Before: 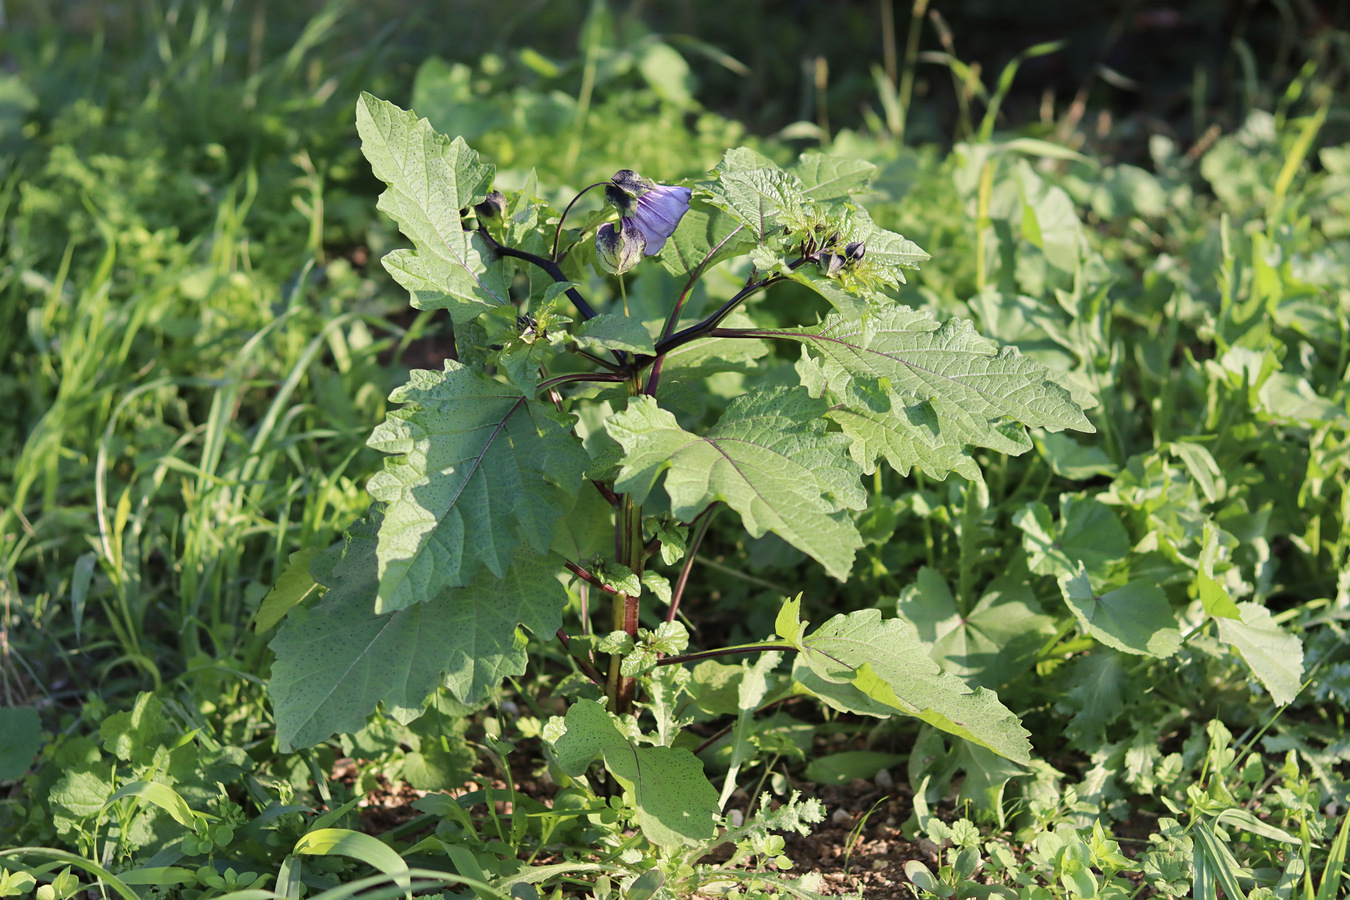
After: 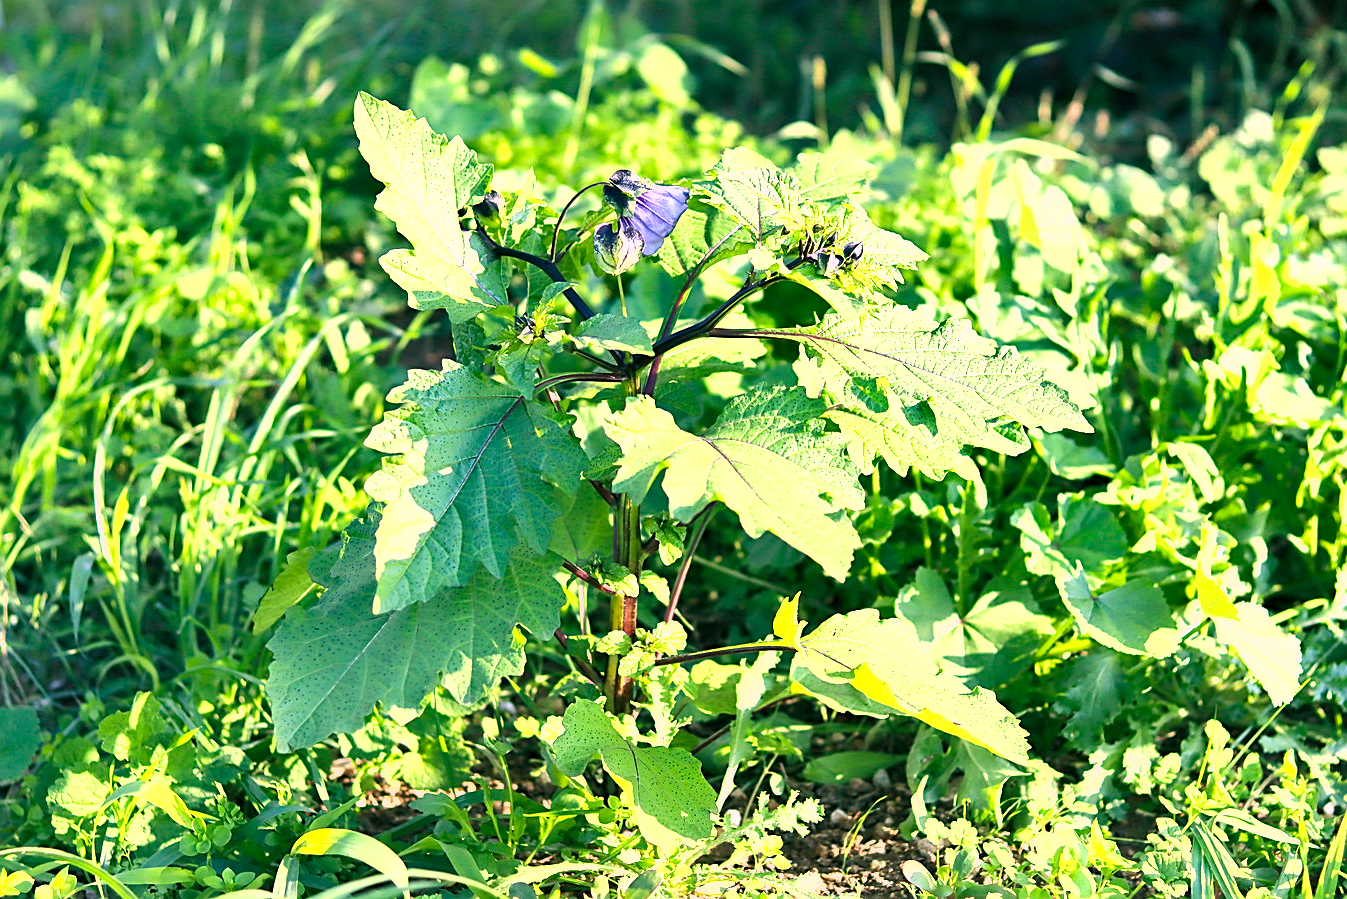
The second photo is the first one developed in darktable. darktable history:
sharpen: on, module defaults
exposure: black level correction 0, exposure 1.292 EV, compensate highlight preservation false
crop and rotate: left 0.183%, bottom 0.009%
color correction: highlights a* 7.85, highlights b* 4.17
color balance rgb: shadows lift › luminance -20.151%, power › chroma 2.151%, power › hue 165.57°, global offset › luminance -0.485%, perceptual saturation grading › global saturation 25.712%, contrast 5.158%
shadows and highlights: soften with gaussian
color calibration: gray › normalize channels true, x 0.354, y 0.369, temperature 4726.93 K, gamut compression 0.007
